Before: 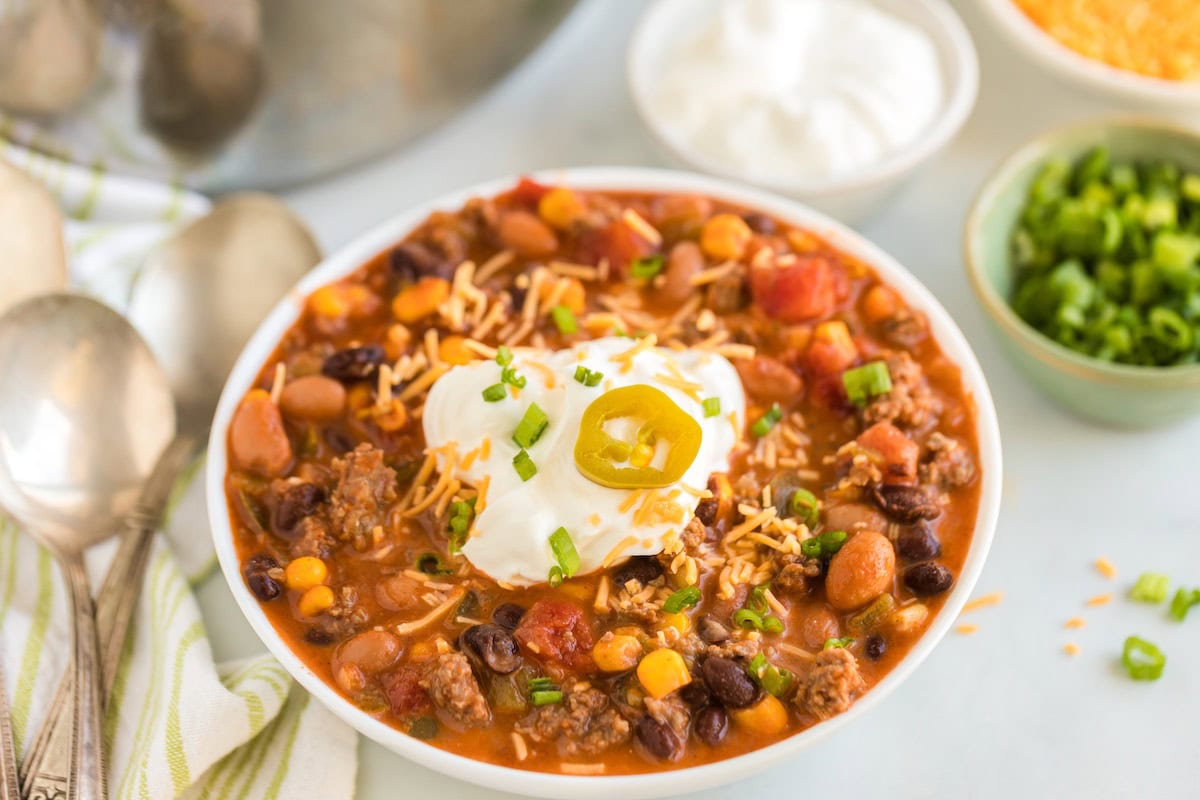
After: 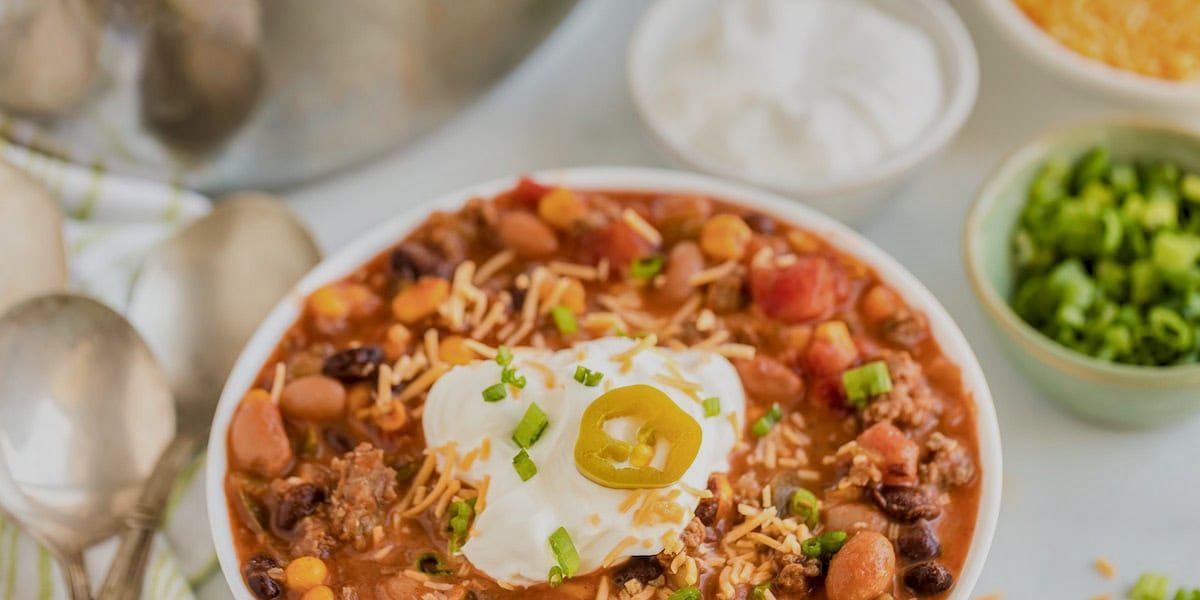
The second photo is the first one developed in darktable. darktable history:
crop: bottom 24.98%
local contrast: on, module defaults
sharpen: radius 1.239, amount 0.288, threshold 0.214
shadows and highlights: soften with gaussian
filmic rgb: middle gray luminance 18.4%, black relative exposure -10.46 EV, white relative exposure 3.42 EV, target black luminance 0%, hardness 6.04, latitude 98.15%, contrast 0.842, shadows ↔ highlights balance 0.647%
